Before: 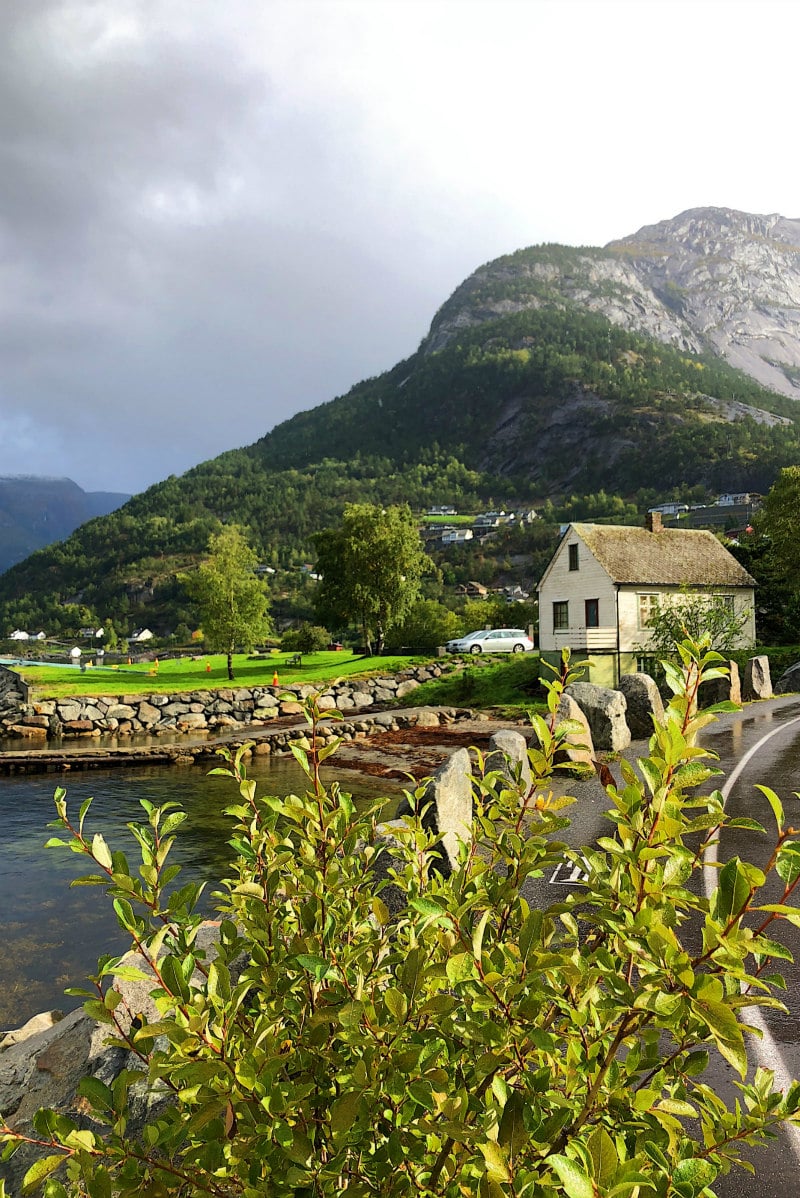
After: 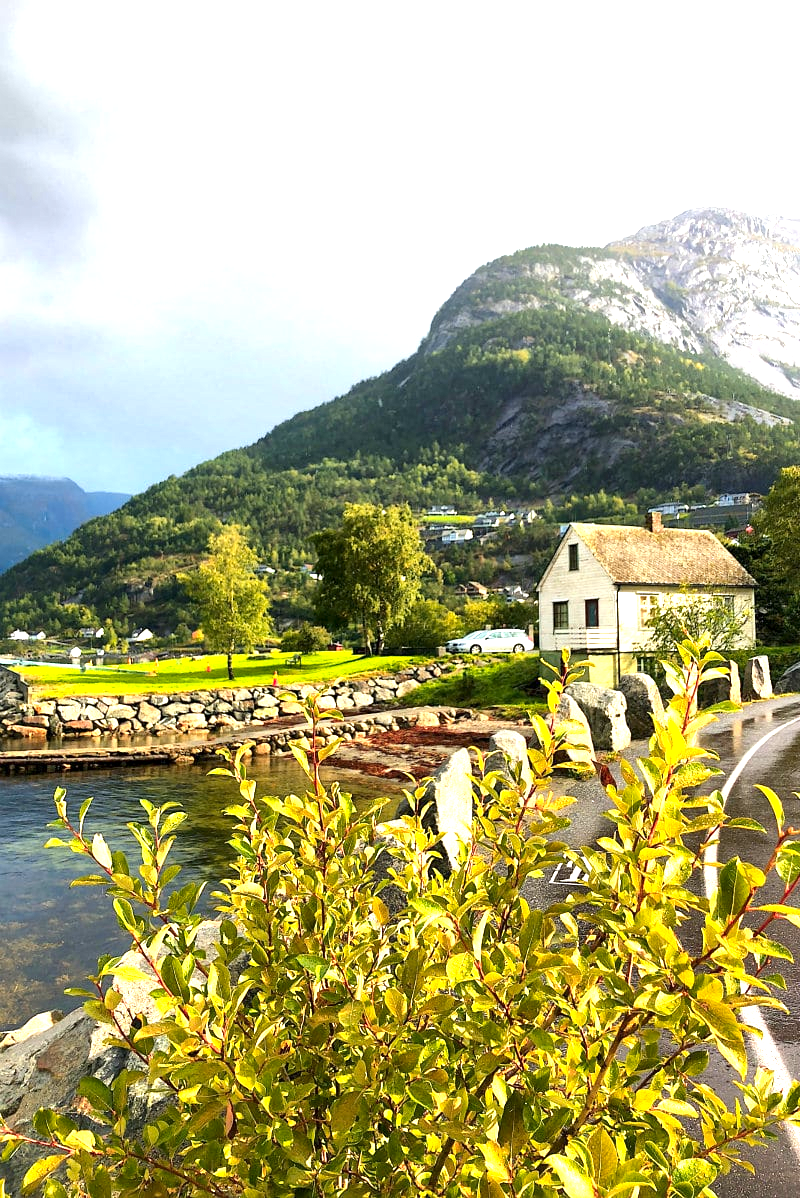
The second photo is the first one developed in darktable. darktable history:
exposure: black level correction 0, exposure 1.099 EV, compensate highlight preservation false
color zones: curves: ch1 [(0.235, 0.558) (0.75, 0.5)]; ch2 [(0.25, 0.462) (0.749, 0.457)]
local contrast: mode bilateral grid, contrast 20, coarseness 50, detail 149%, midtone range 0.2
